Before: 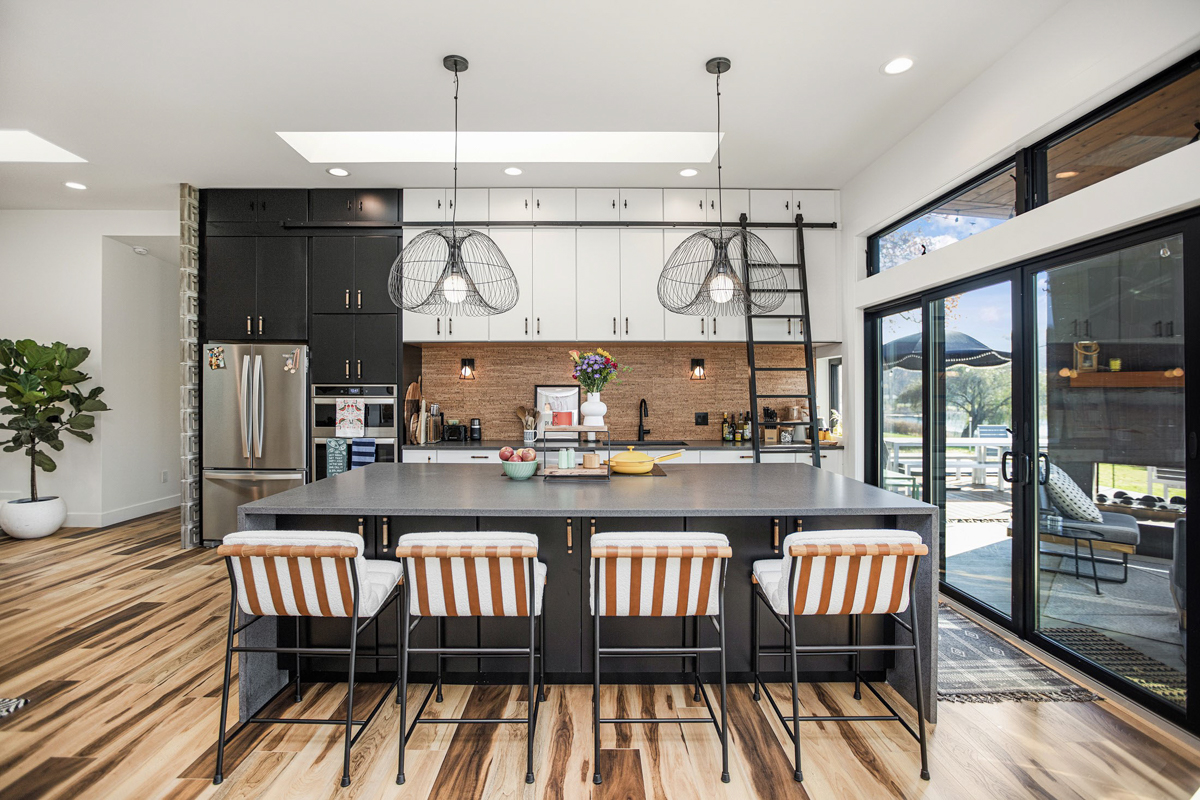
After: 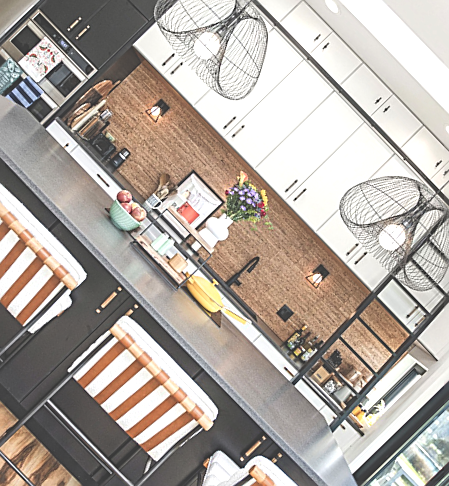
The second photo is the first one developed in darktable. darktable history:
exposure: black level correction -0.041, exposure 0.063 EV, compensate highlight preservation false
haze removal: compatibility mode true, adaptive false
tone equalizer: -8 EV -0.392 EV, -7 EV -0.357 EV, -6 EV -0.373 EV, -5 EV -0.196 EV, -3 EV 0.244 EV, -2 EV 0.308 EV, -1 EV 0.409 EV, +0 EV 0.41 EV
sharpen: on, module defaults
crop and rotate: angle -45.91°, top 16.814%, right 0.993%, bottom 11.753%
